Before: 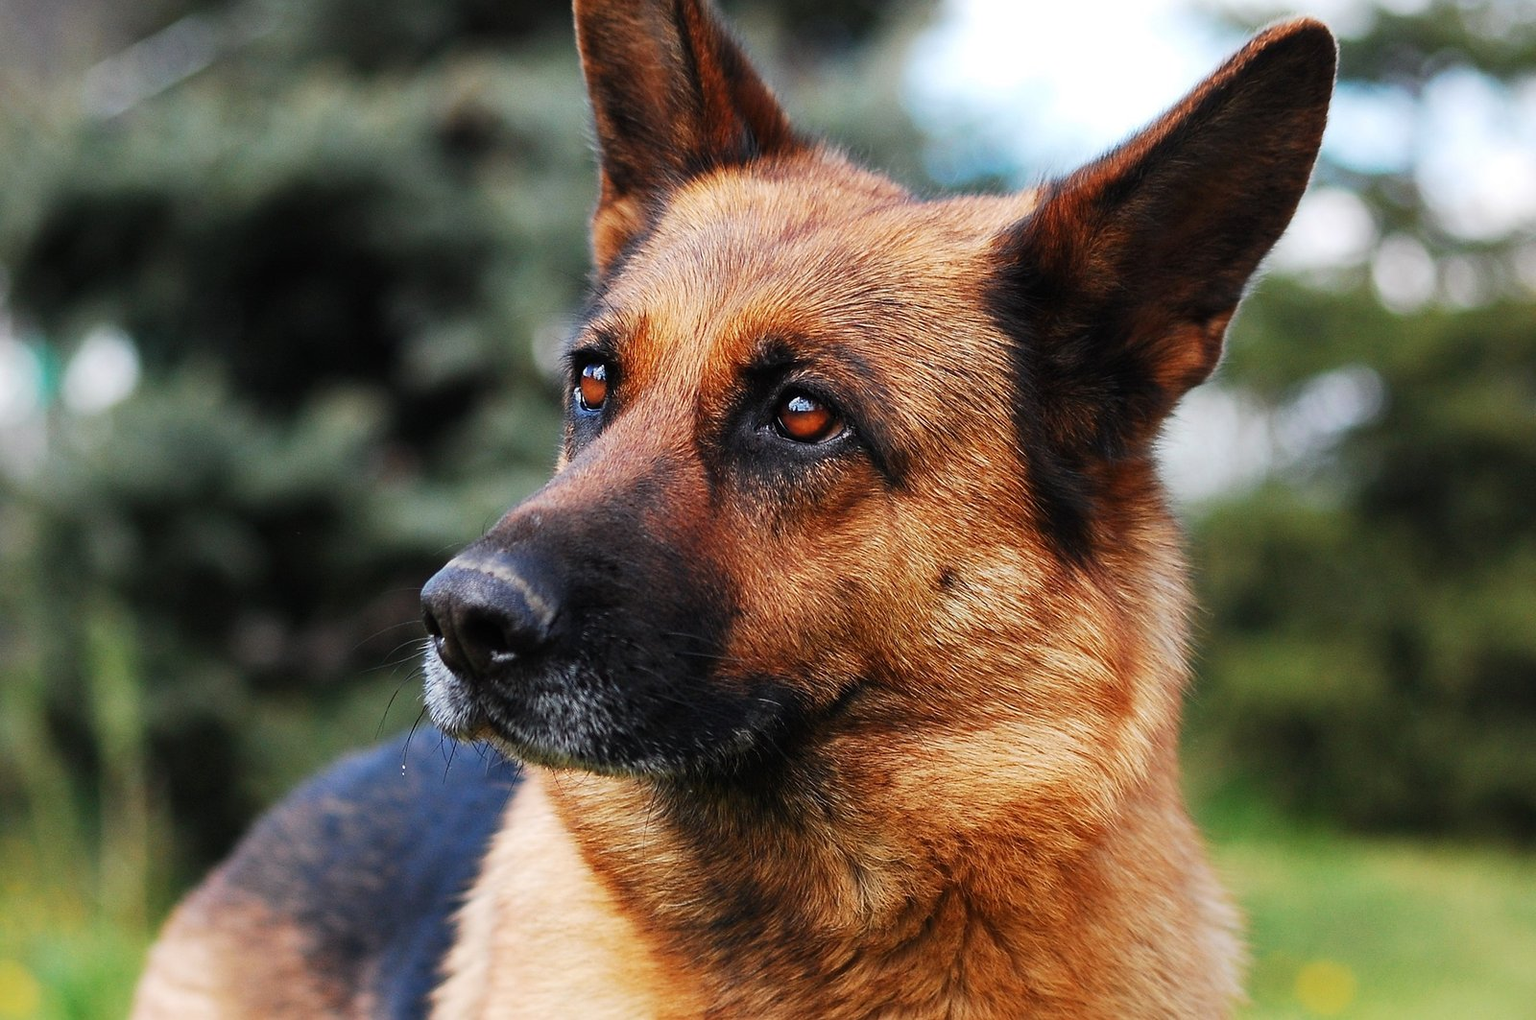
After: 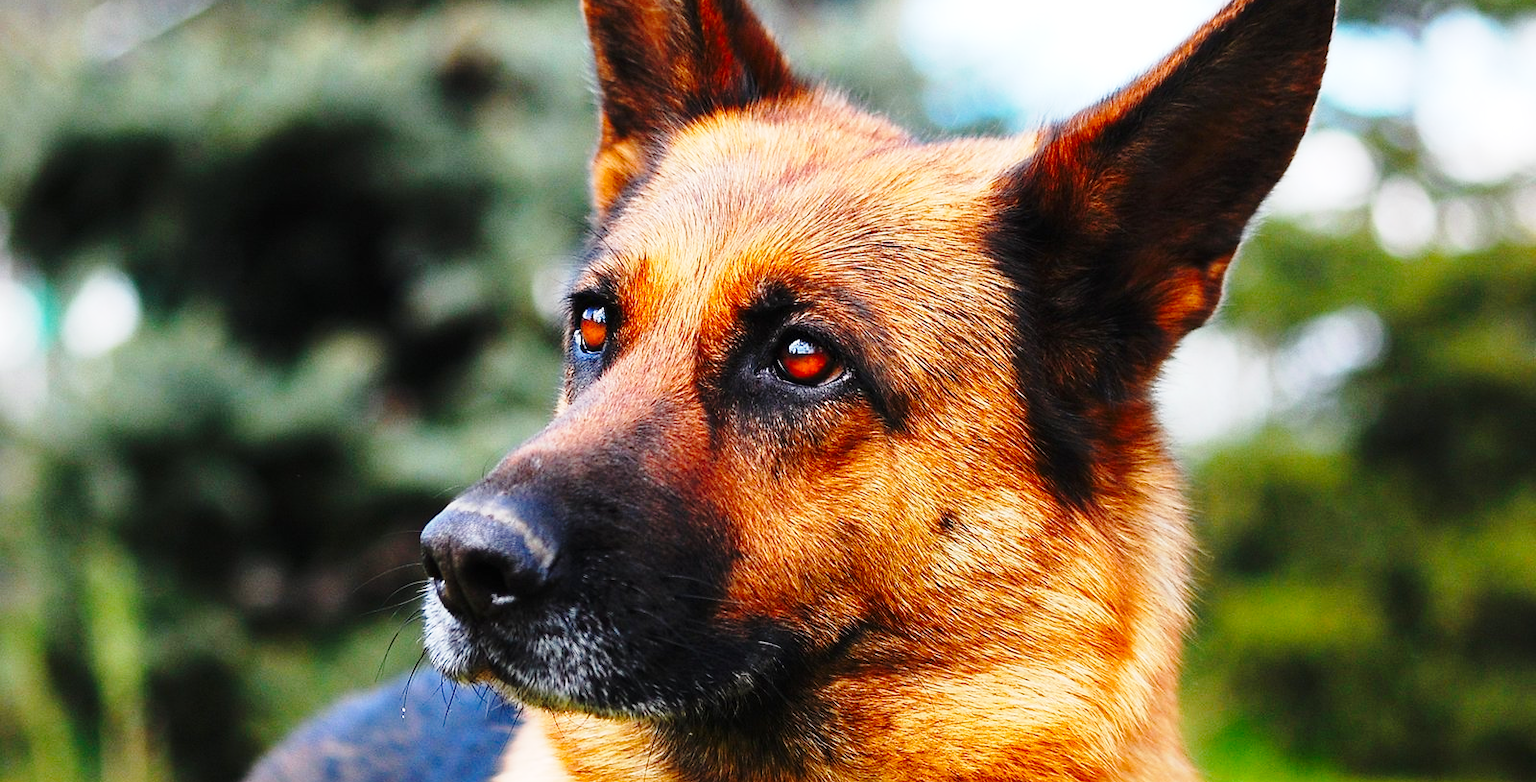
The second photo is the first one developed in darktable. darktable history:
color balance: output saturation 120%
base curve: curves: ch0 [(0, 0) (0.028, 0.03) (0.121, 0.232) (0.46, 0.748) (0.859, 0.968) (1, 1)], preserve colors none
crop: top 5.667%, bottom 17.637%
